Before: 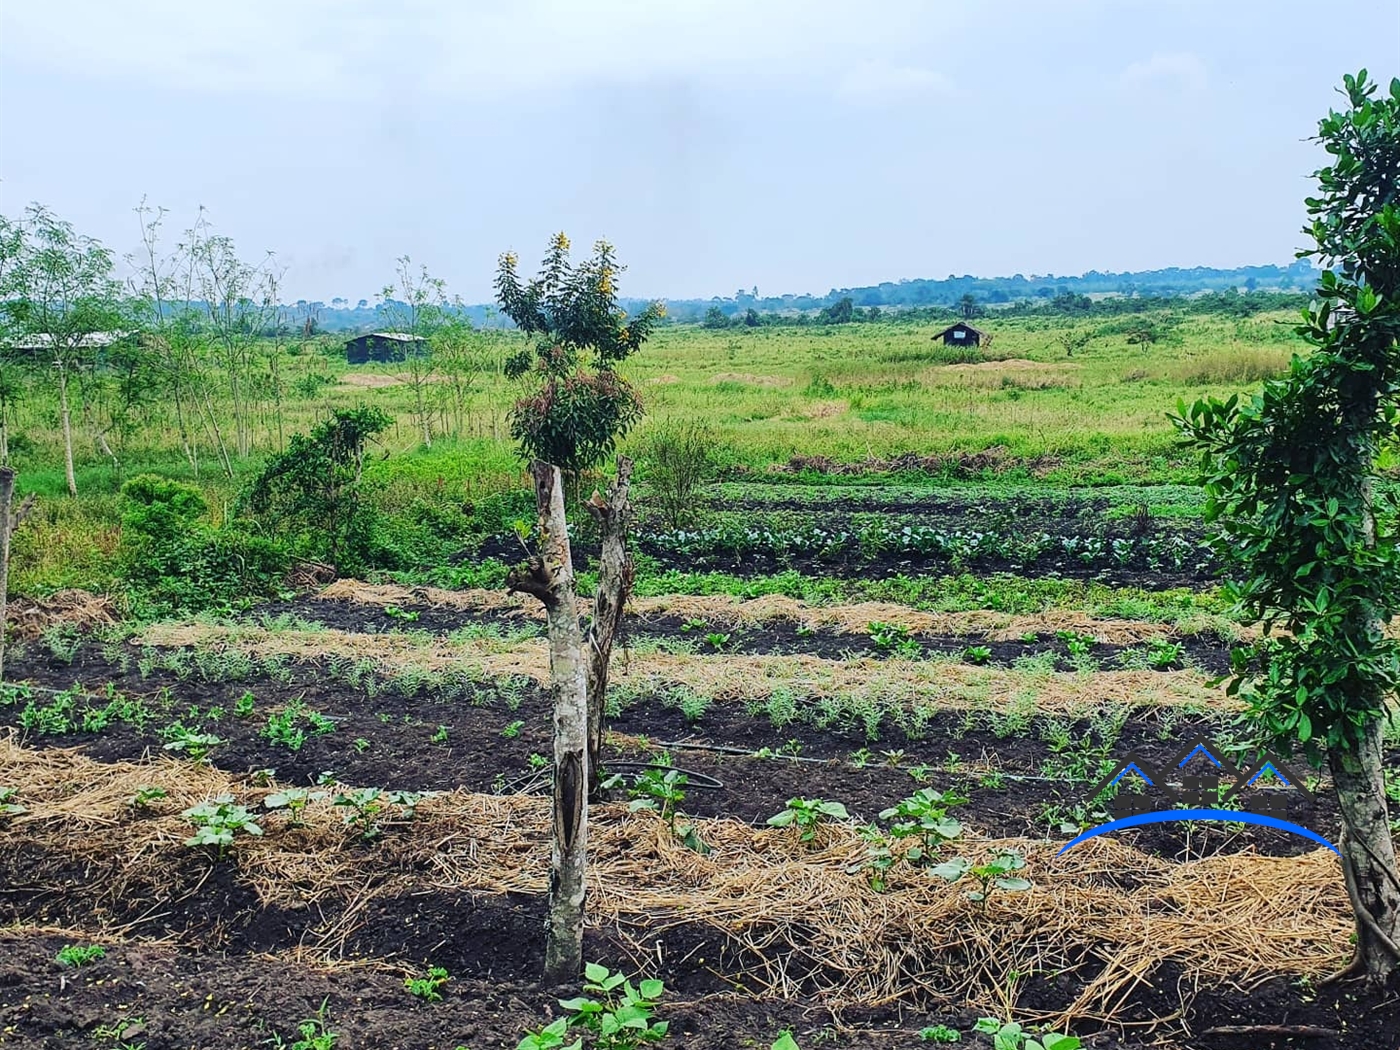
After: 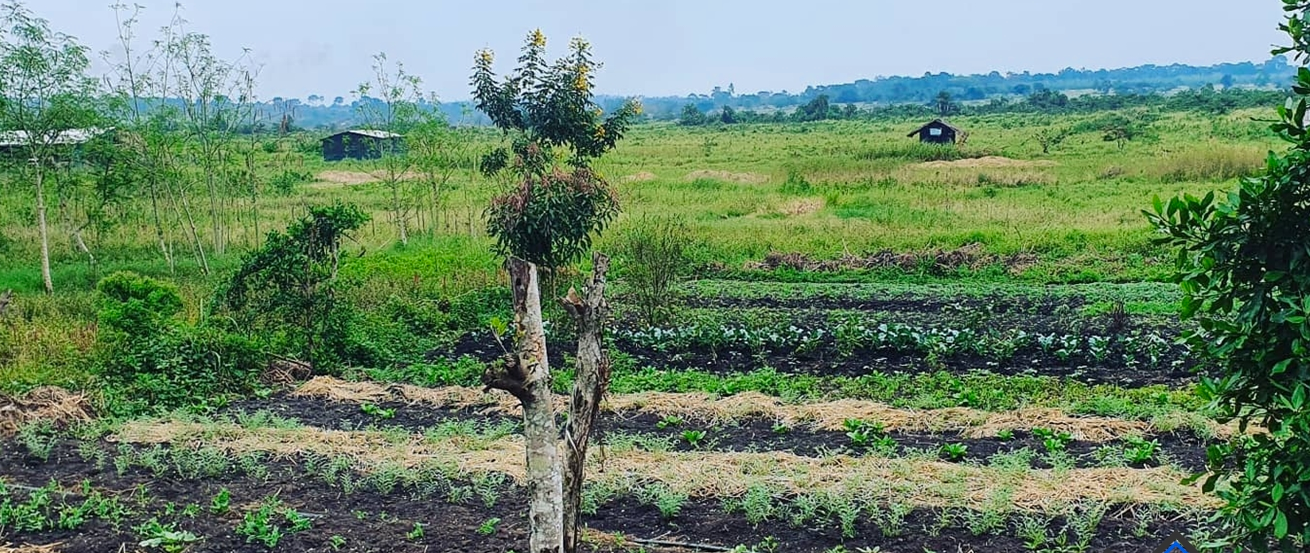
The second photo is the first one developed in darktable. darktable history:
color zones: curves: ch0 [(0, 0.465) (0.092, 0.596) (0.289, 0.464) (0.429, 0.453) (0.571, 0.464) (0.714, 0.455) (0.857, 0.462) (1, 0.465)]
crop: left 1.766%, top 19.359%, right 4.643%, bottom 27.91%
